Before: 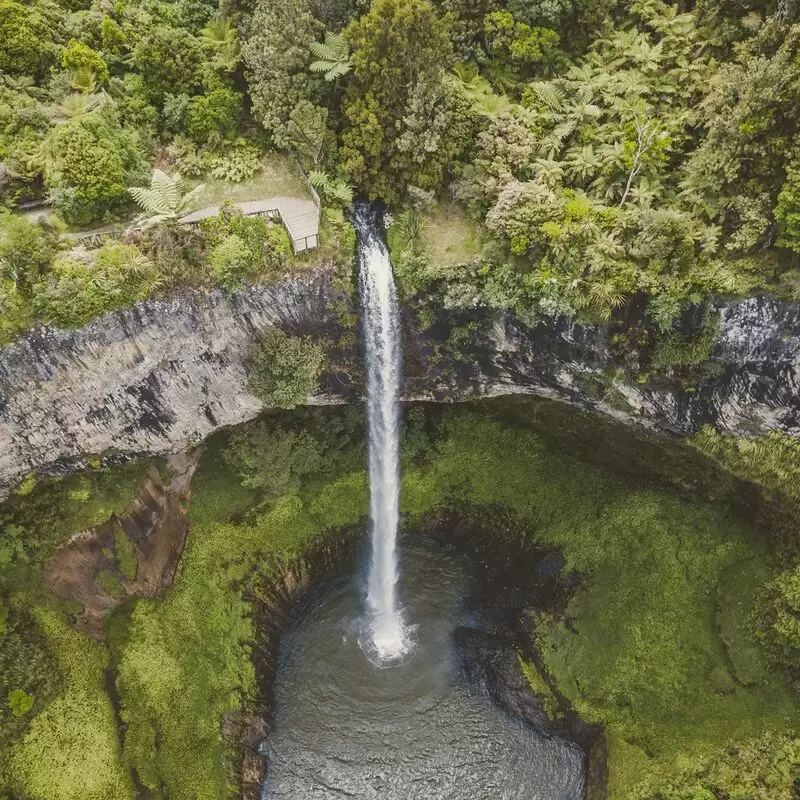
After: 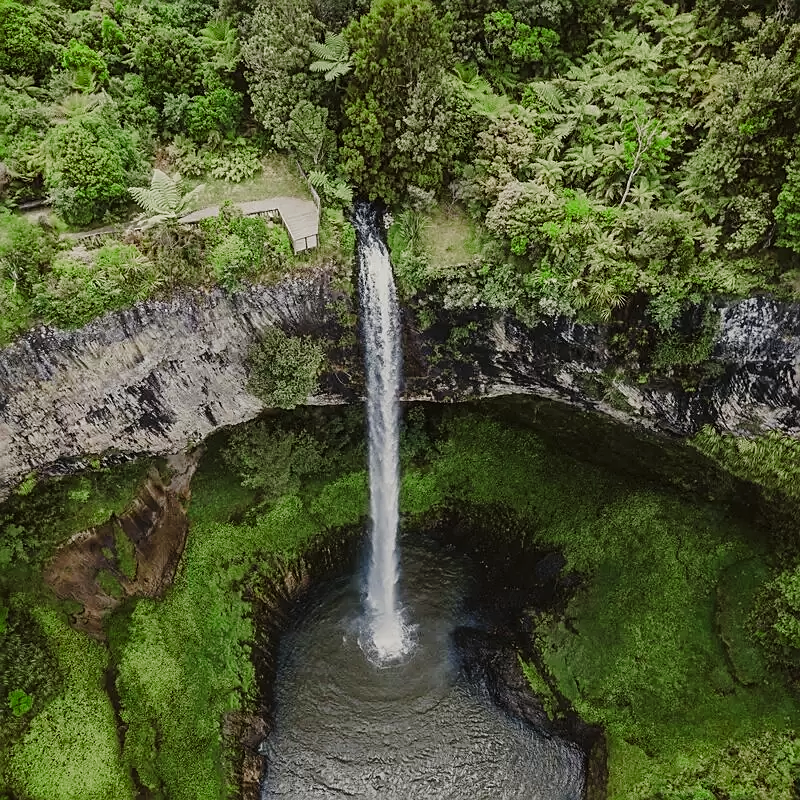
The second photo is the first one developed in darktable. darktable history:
exposure: exposure -0.935 EV, compensate exposure bias true, compensate highlight preservation false
sharpen: on, module defaults
tone curve: curves: ch0 [(0.003, 0) (0.066, 0.023) (0.149, 0.094) (0.264, 0.238) (0.395, 0.421) (0.517, 0.56) (0.688, 0.743) (0.813, 0.846) (1, 1)]; ch1 [(0, 0) (0.164, 0.115) (0.337, 0.332) (0.39, 0.398) (0.464, 0.461) (0.501, 0.5) (0.507, 0.503) (0.534, 0.537) (0.577, 0.59) (0.652, 0.681) (0.733, 0.749) (0.811, 0.796) (1, 1)]; ch2 [(0, 0) (0.337, 0.382) (0.464, 0.476) (0.501, 0.502) (0.527, 0.54) (0.551, 0.565) (0.6, 0.59) (0.687, 0.675) (1, 1)], preserve colors none
tone equalizer: -8 EV -0.385 EV, -7 EV -0.357 EV, -6 EV -0.305 EV, -5 EV -0.237 EV, -3 EV 0.253 EV, -2 EV 0.317 EV, -1 EV 0.382 EV, +0 EV 0.406 EV
color zones: curves: ch2 [(0, 0.5) (0.143, 0.517) (0.286, 0.571) (0.429, 0.522) (0.571, 0.5) (0.714, 0.5) (0.857, 0.5) (1, 0.5)]
